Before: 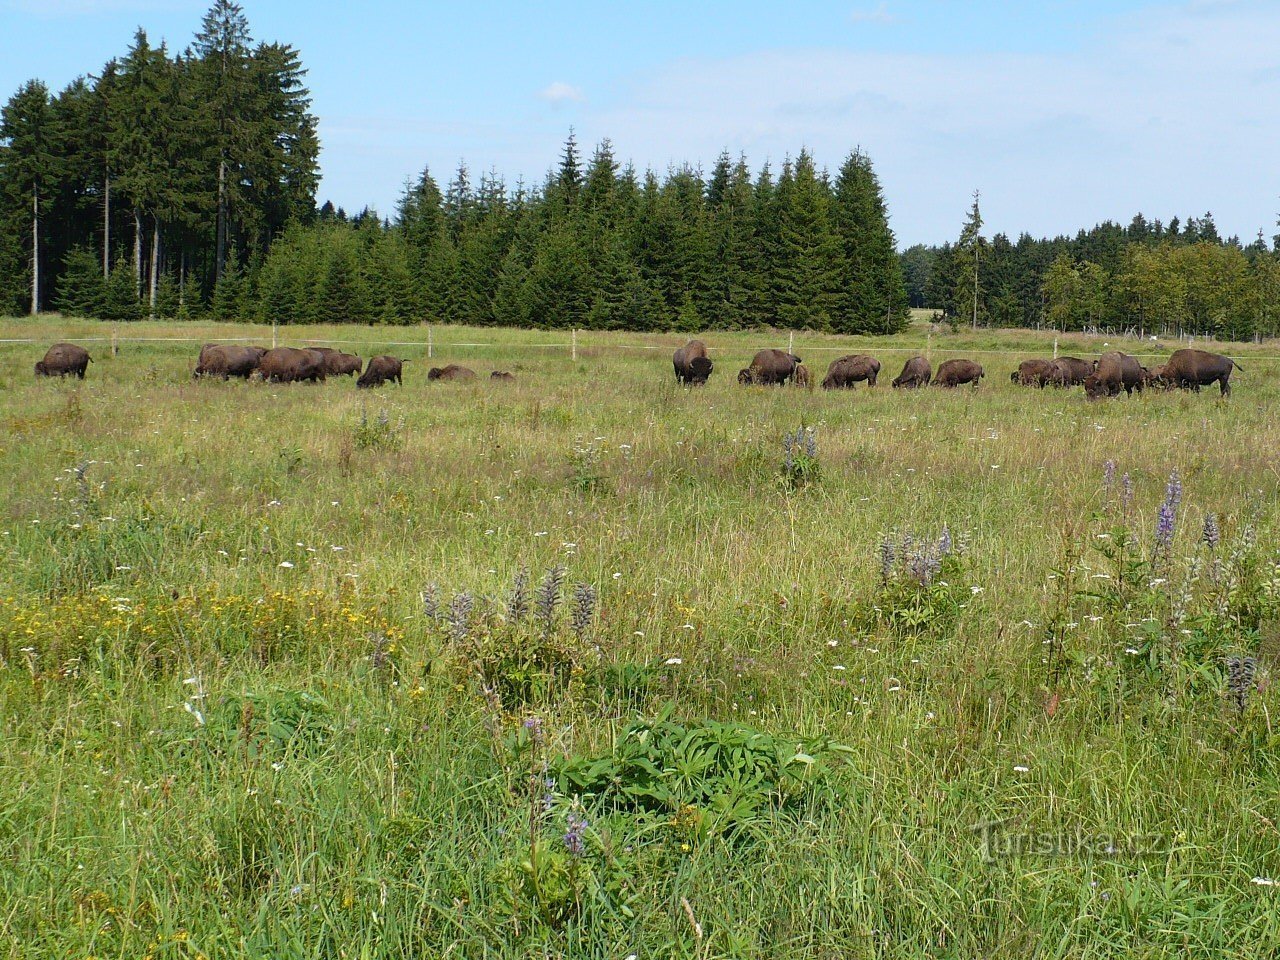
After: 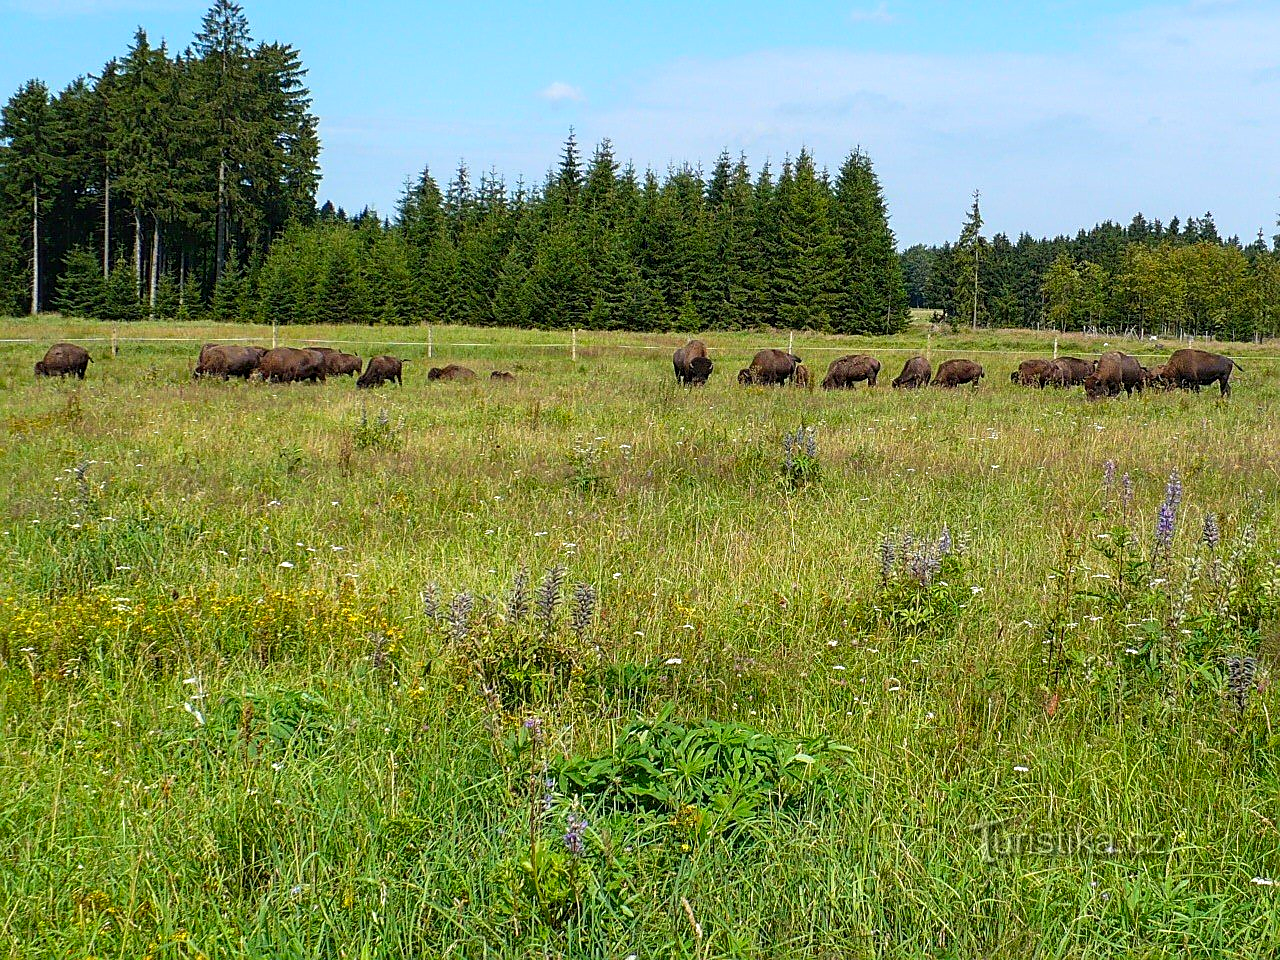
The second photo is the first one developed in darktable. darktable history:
local contrast: on, module defaults
sharpen: amount 0.575
color correction: saturation 1.11
contrast brightness saturation: contrast 0.08, saturation 0.2
